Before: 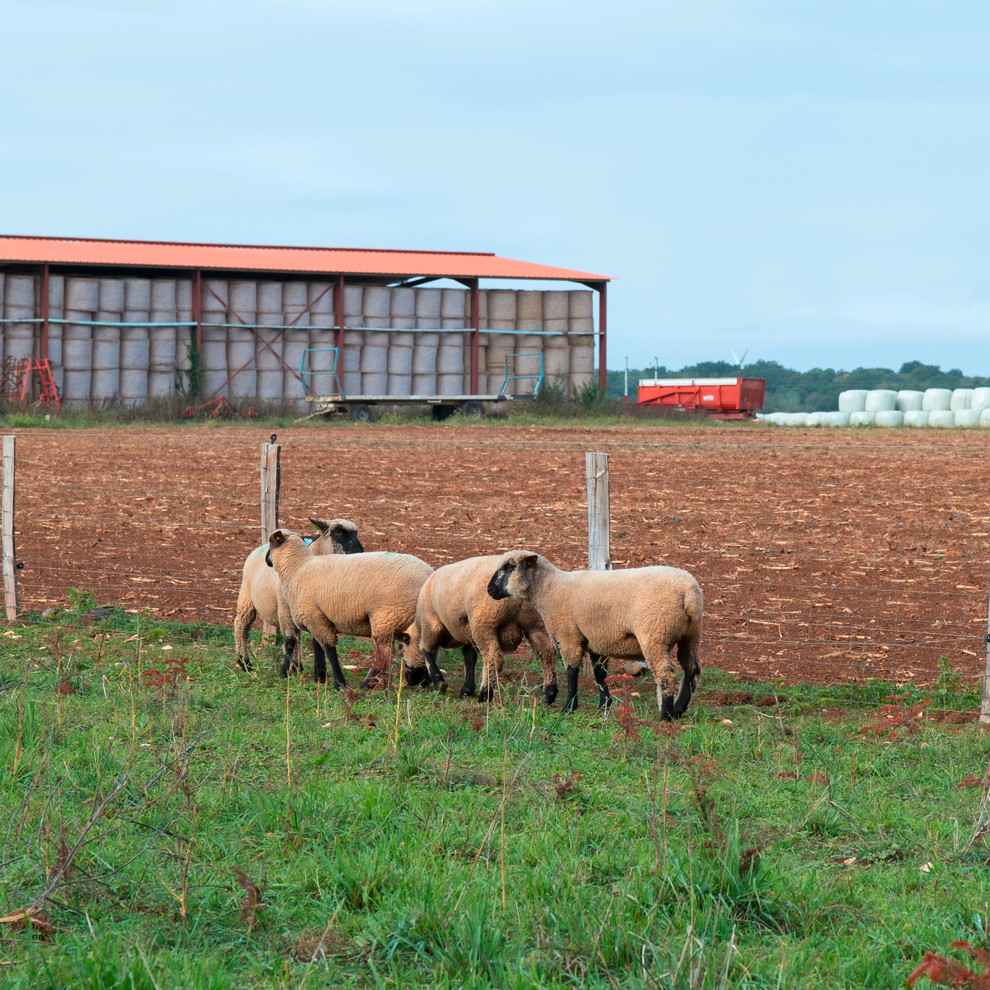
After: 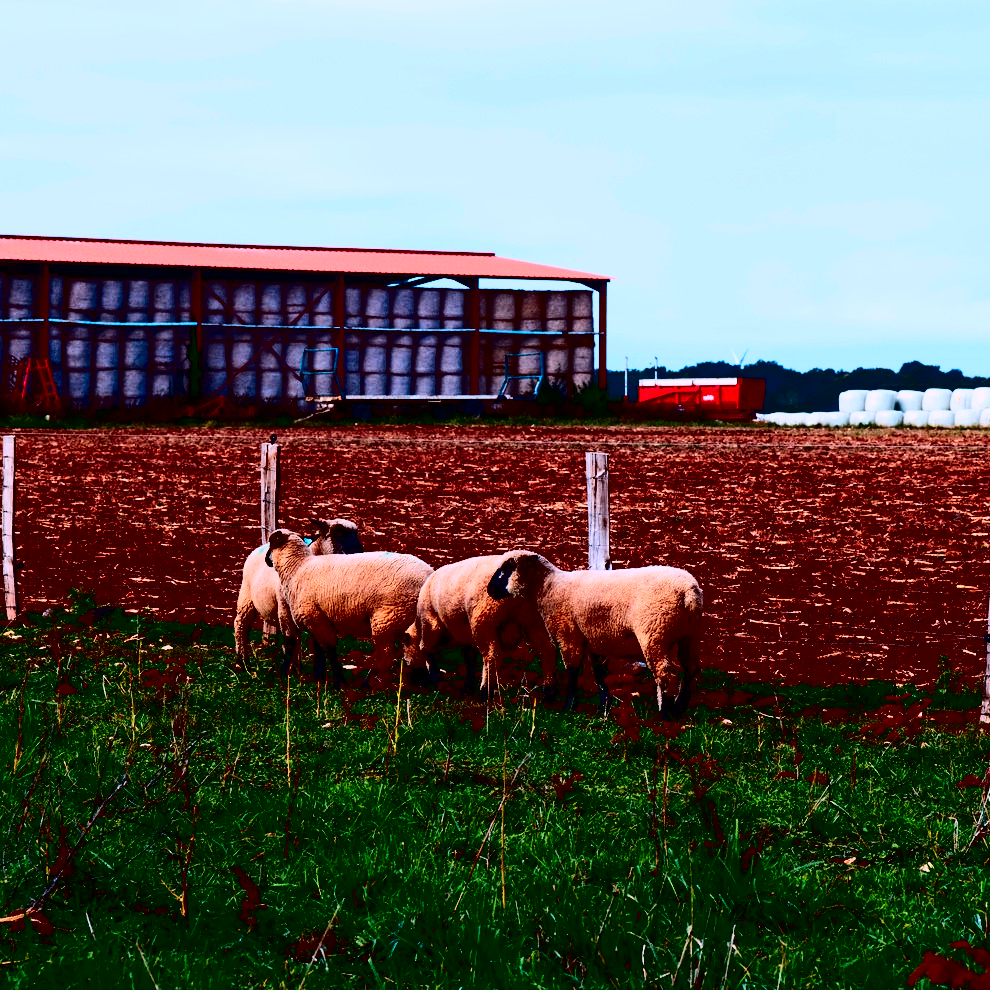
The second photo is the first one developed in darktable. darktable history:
white balance: red 1.066, blue 1.119
color balance rgb: shadows lift › luminance -10%, shadows lift › chroma 1%, shadows lift › hue 113°, power › luminance -15%, highlights gain › chroma 0.2%, highlights gain › hue 333°, global offset › luminance 0.5%, perceptual saturation grading › global saturation 20%, perceptual saturation grading › highlights -50%, perceptual saturation grading › shadows 25%, contrast -10%
contrast brightness saturation: contrast 0.77, brightness -1, saturation 1
color balance: output saturation 110%
